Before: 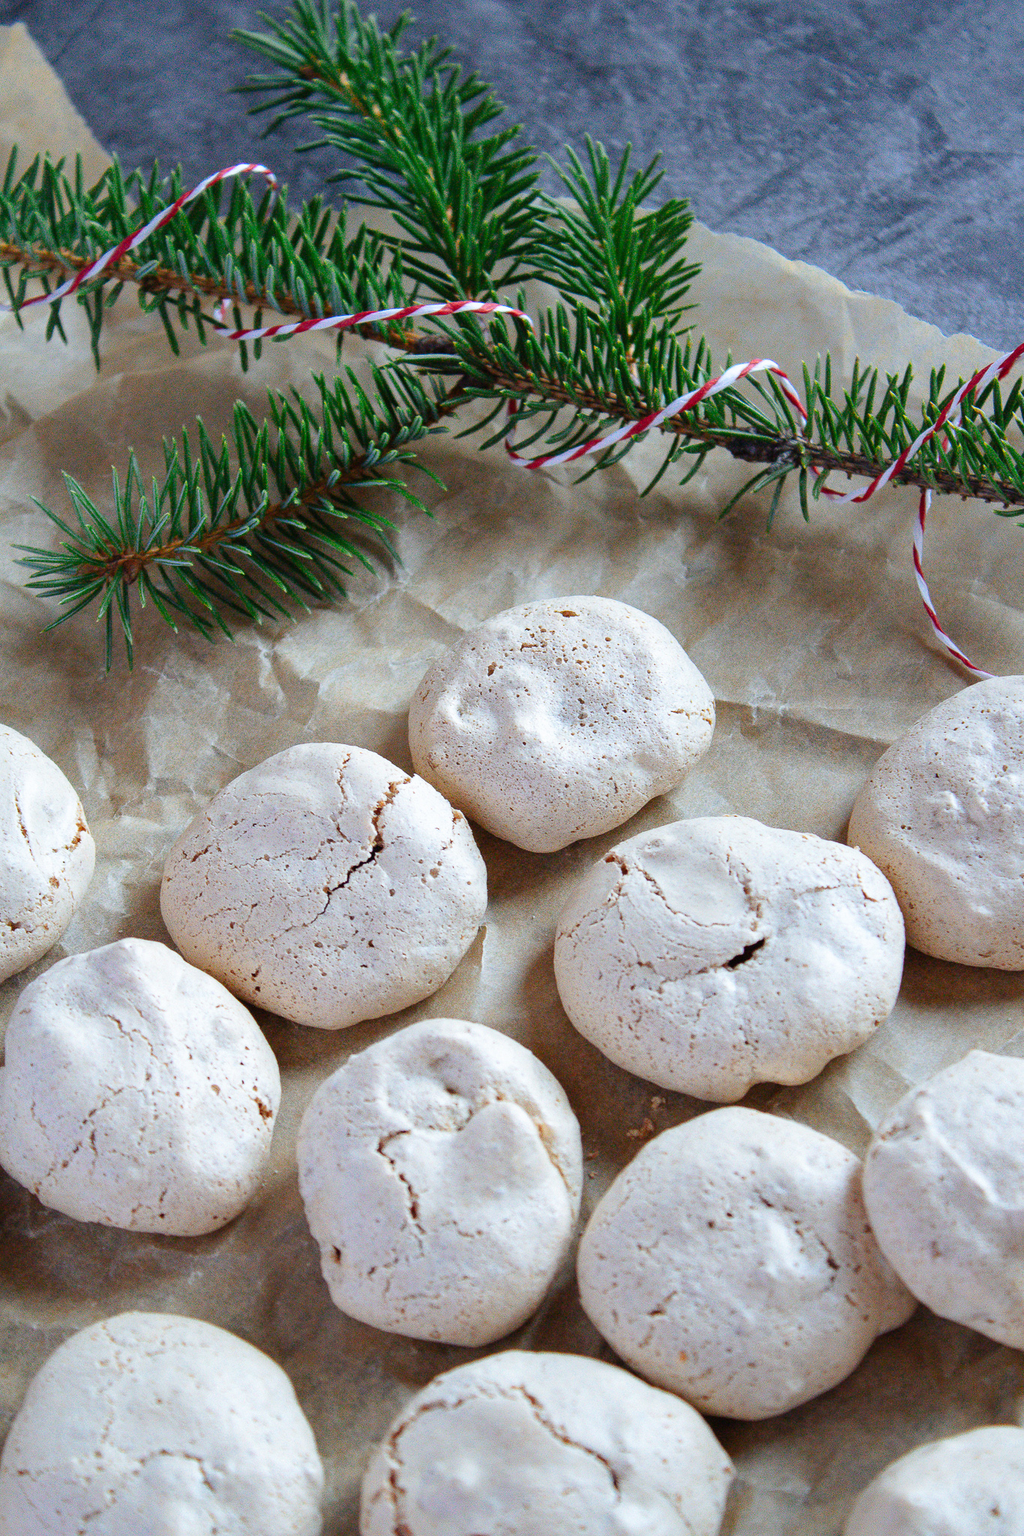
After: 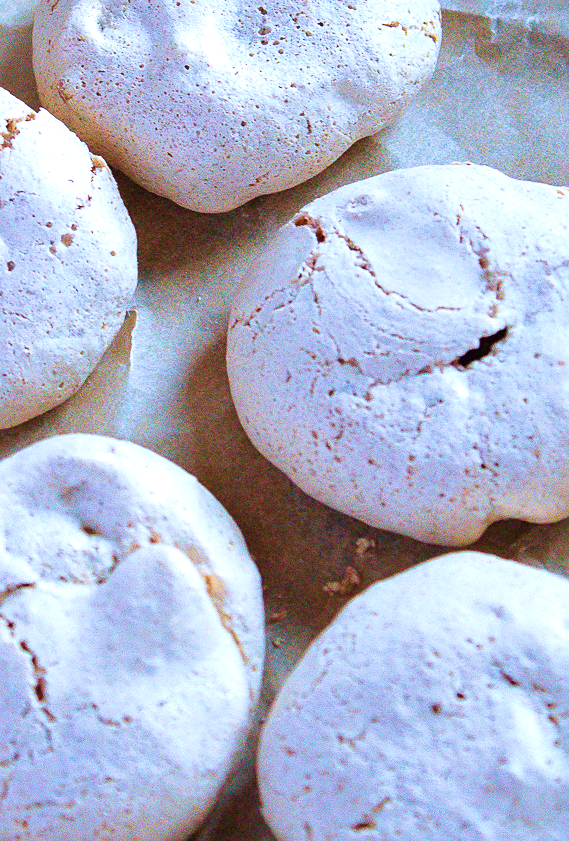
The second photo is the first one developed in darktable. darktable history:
exposure: exposure 0.201 EV, compensate exposure bias true, compensate highlight preservation false
color calibration: illuminant custom, x 0.372, y 0.383, temperature 4282.13 K
sharpen: amount 0.217
velvia: strength 74.62%
crop: left 37.535%, top 45.153%, right 20.72%, bottom 13.764%
